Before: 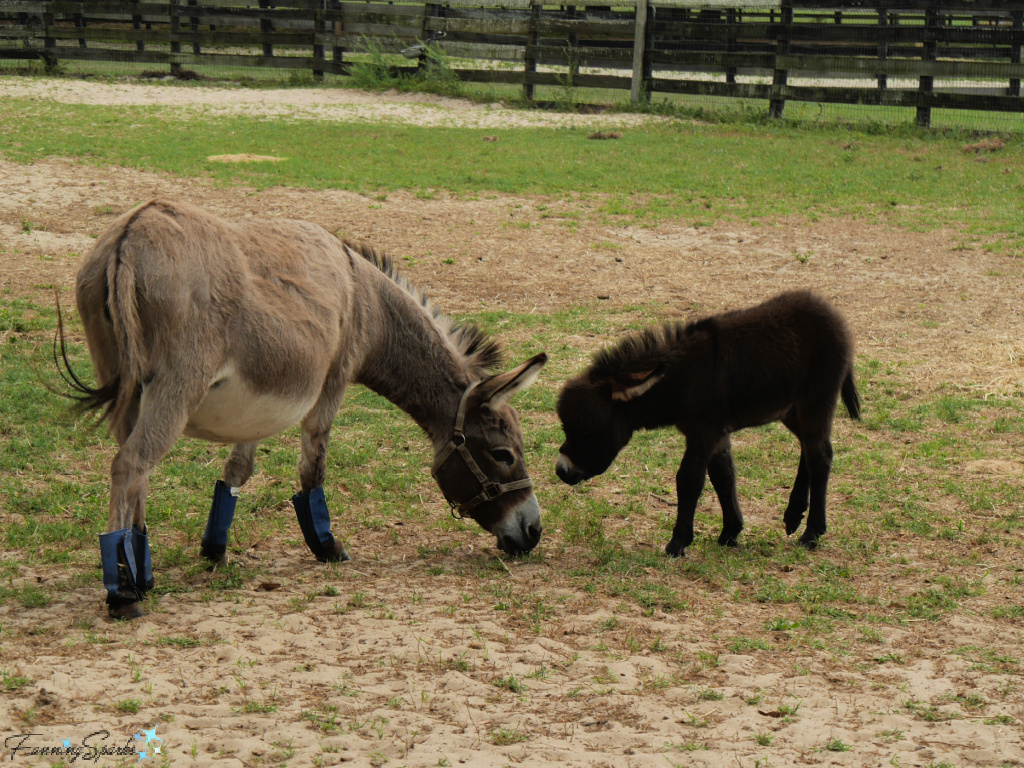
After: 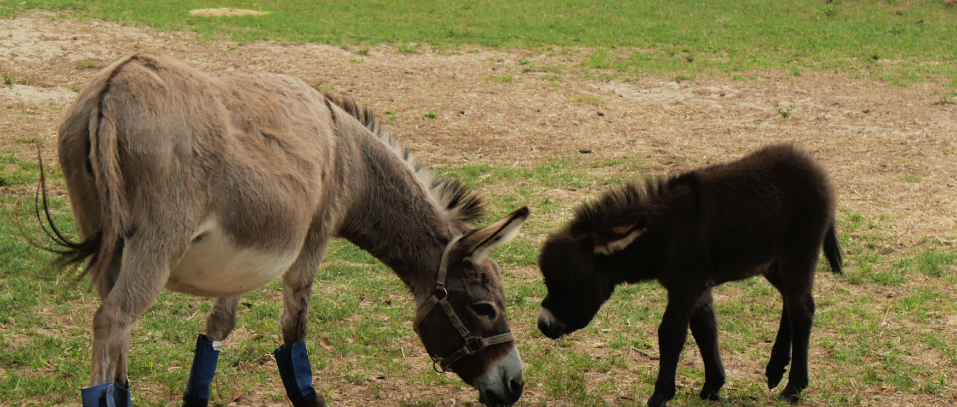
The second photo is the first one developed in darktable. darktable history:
crop: left 1.796%, top 19.053%, right 4.699%, bottom 27.931%
base curve: curves: ch0 [(0, 0) (0.472, 0.508) (1, 1)], preserve colors none
